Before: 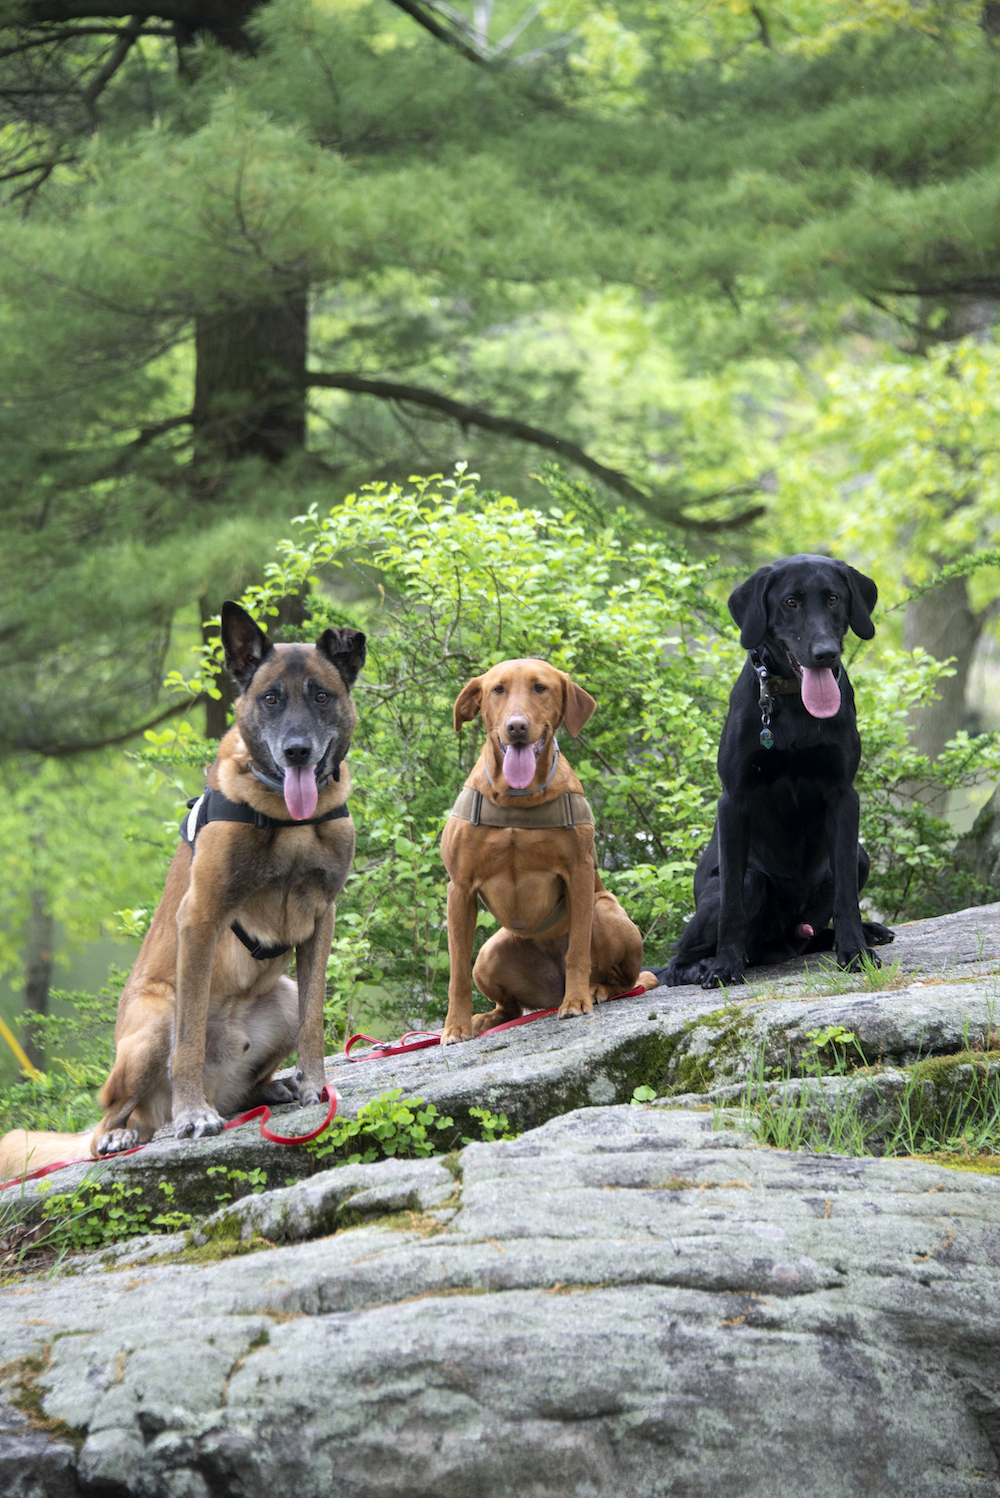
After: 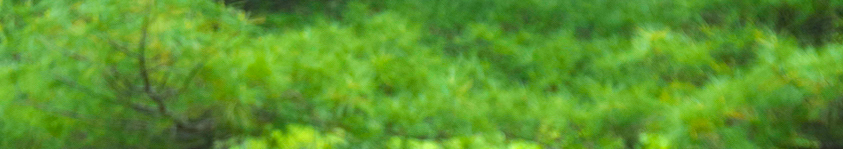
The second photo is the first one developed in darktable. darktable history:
contrast brightness saturation: saturation -0.17
tone equalizer: -8 EV -0.417 EV, -7 EV -0.389 EV, -6 EV -0.333 EV, -5 EV -0.222 EV, -3 EV 0.222 EV, -2 EV 0.333 EV, -1 EV 0.389 EV, +0 EV 0.417 EV, edges refinement/feathering 500, mask exposure compensation -1.57 EV, preserve details no
color balance rgb: linear chroma grading › global chroma 25%, perceptual saturation grading › global saturation 50%
crop and rotate: left 9.644%, top 9.491%, right 6.021%, bottom 80.509%
